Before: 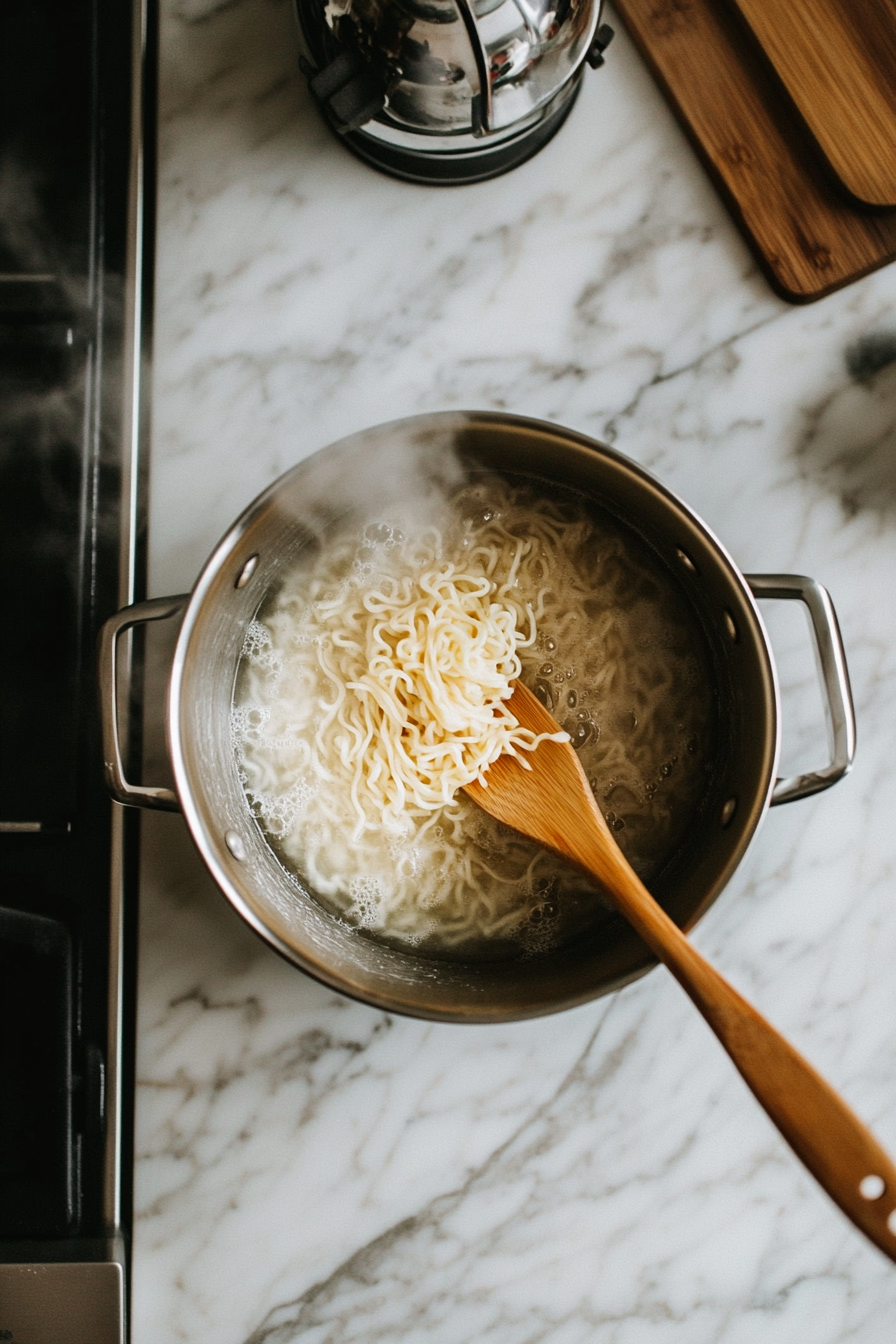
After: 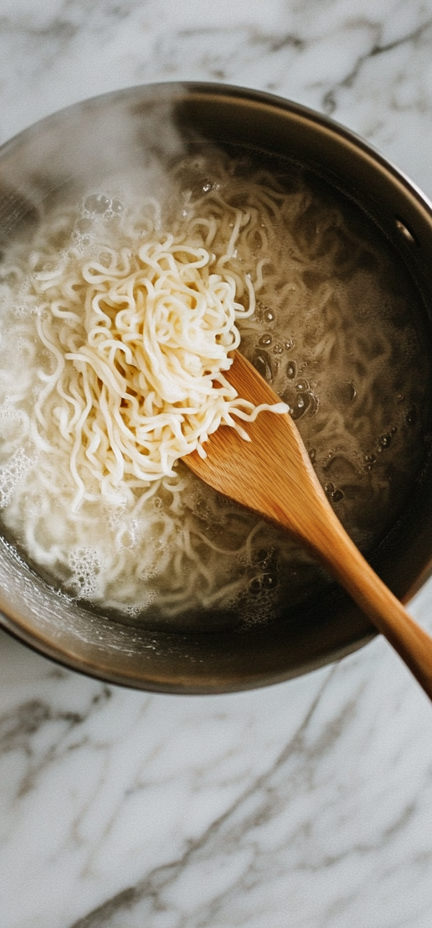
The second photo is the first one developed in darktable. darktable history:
crop: left 31.371%, top 24.534%, right 20.373%, bottom 6.416%
shadows and highlights: low approximation 0.01, soften with gaussian
contrast brightness saturation: saturation -0.098
